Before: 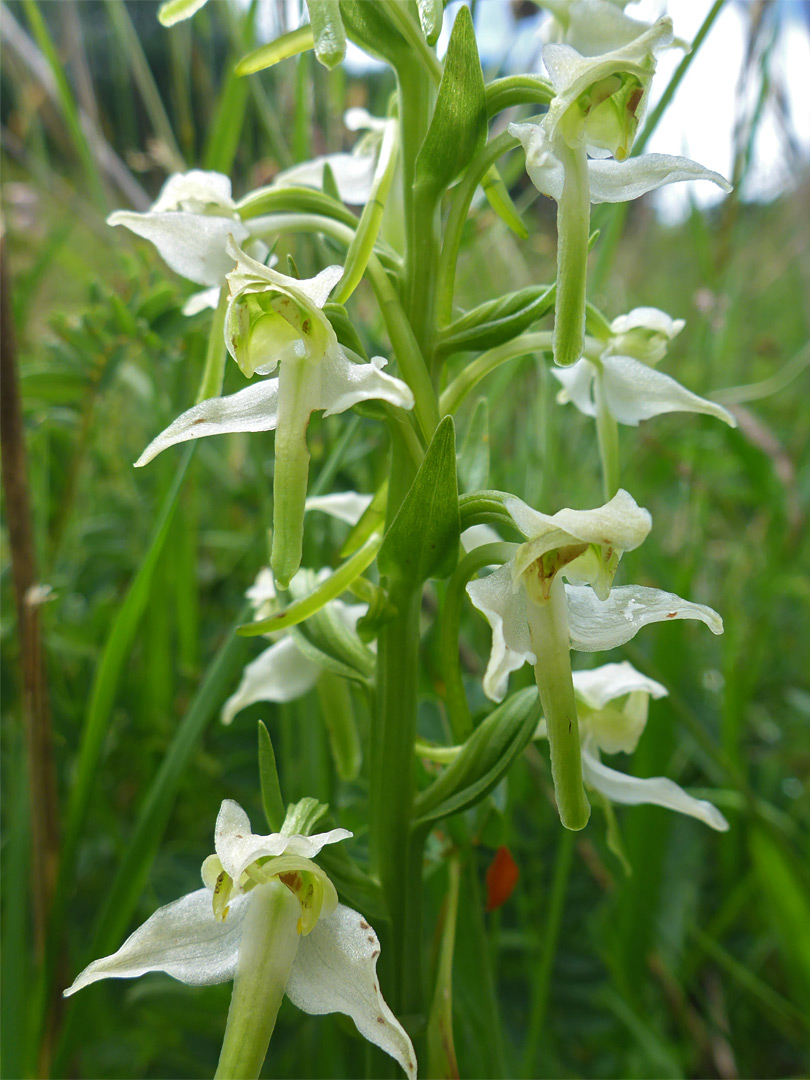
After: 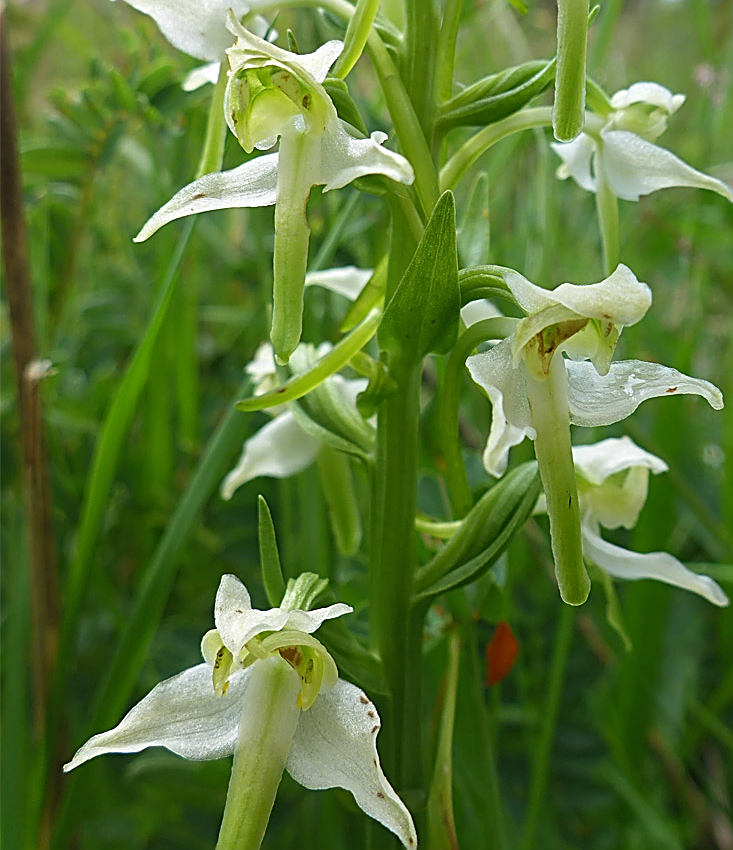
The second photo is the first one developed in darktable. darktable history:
crop: top 20.916%, right 9.437%, bottom 0.316%
sharpen: amount 1
levels: mode automatic, black 0.023%, white 99.97%, levels [0.062, 0.494, 0.925]
